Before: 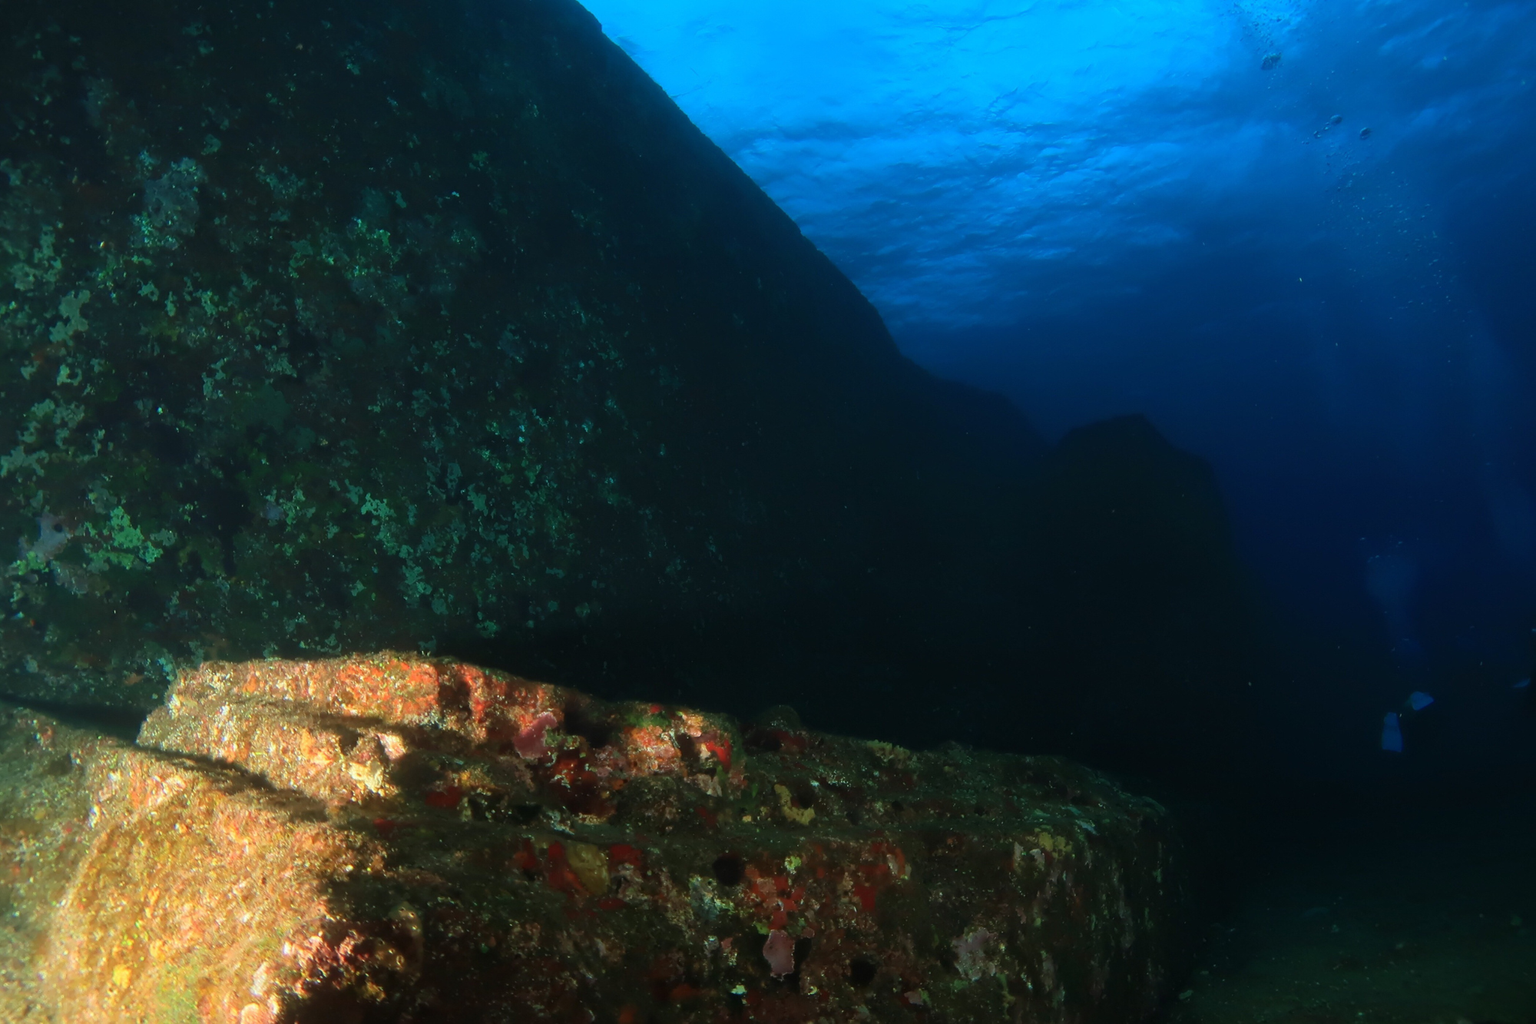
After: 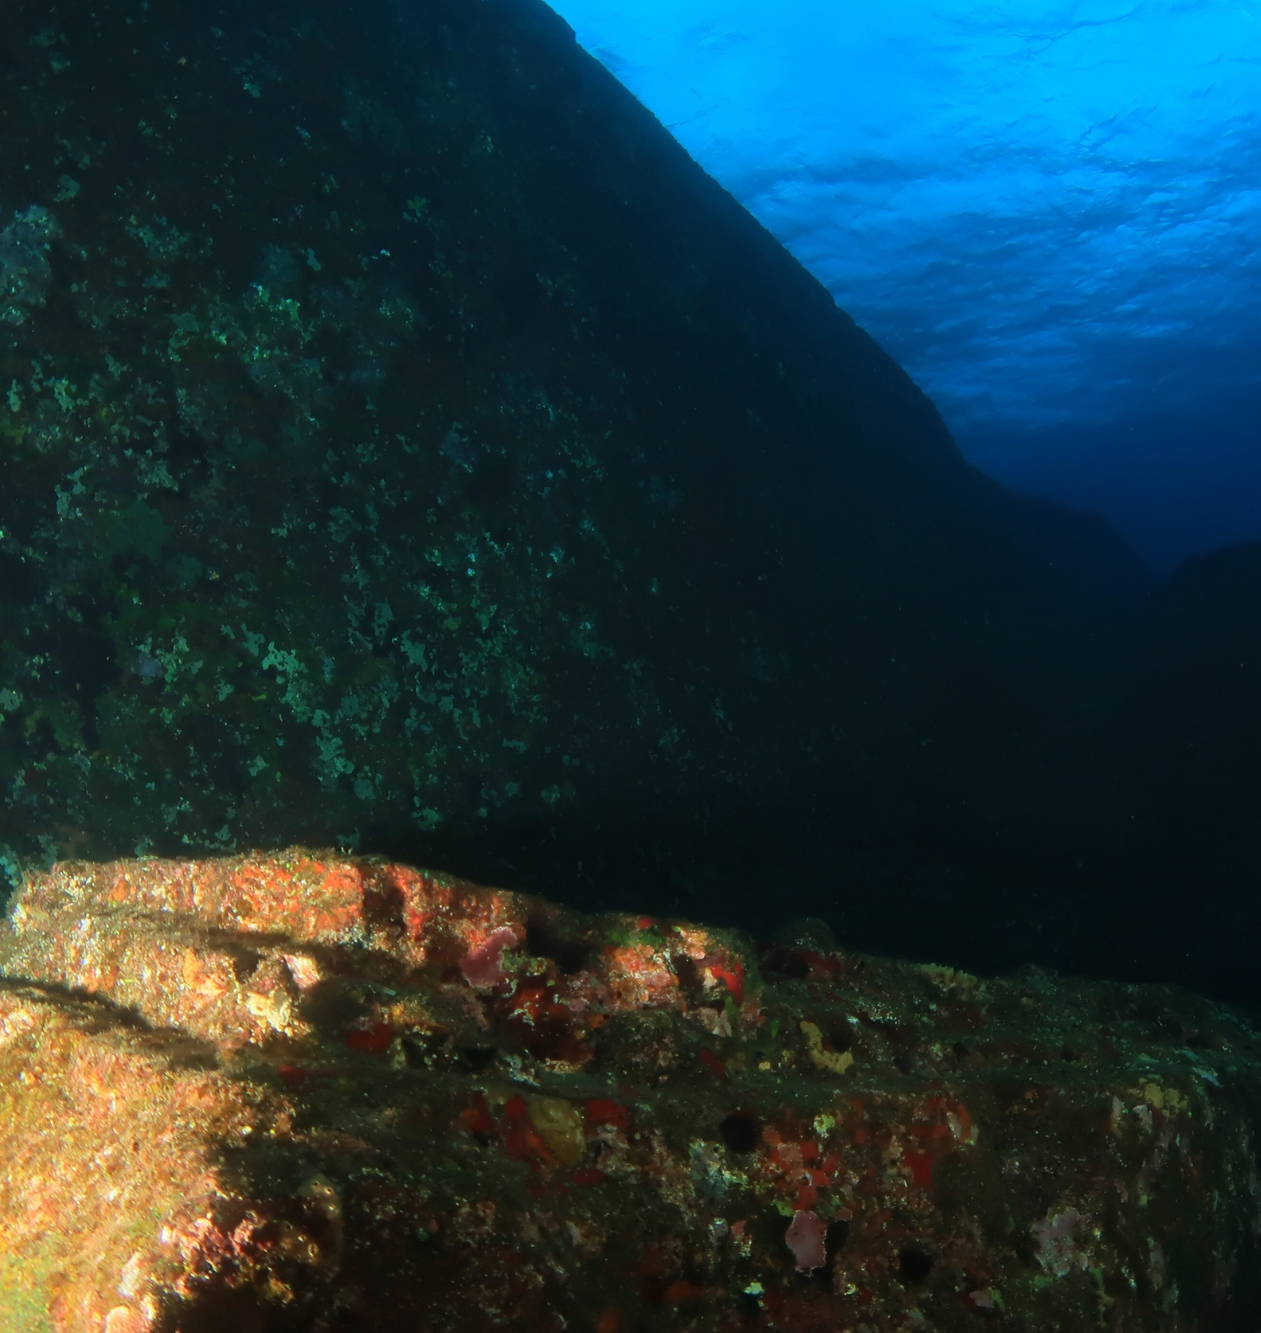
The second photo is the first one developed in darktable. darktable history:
crop: left 10.432%, right 26.47%
